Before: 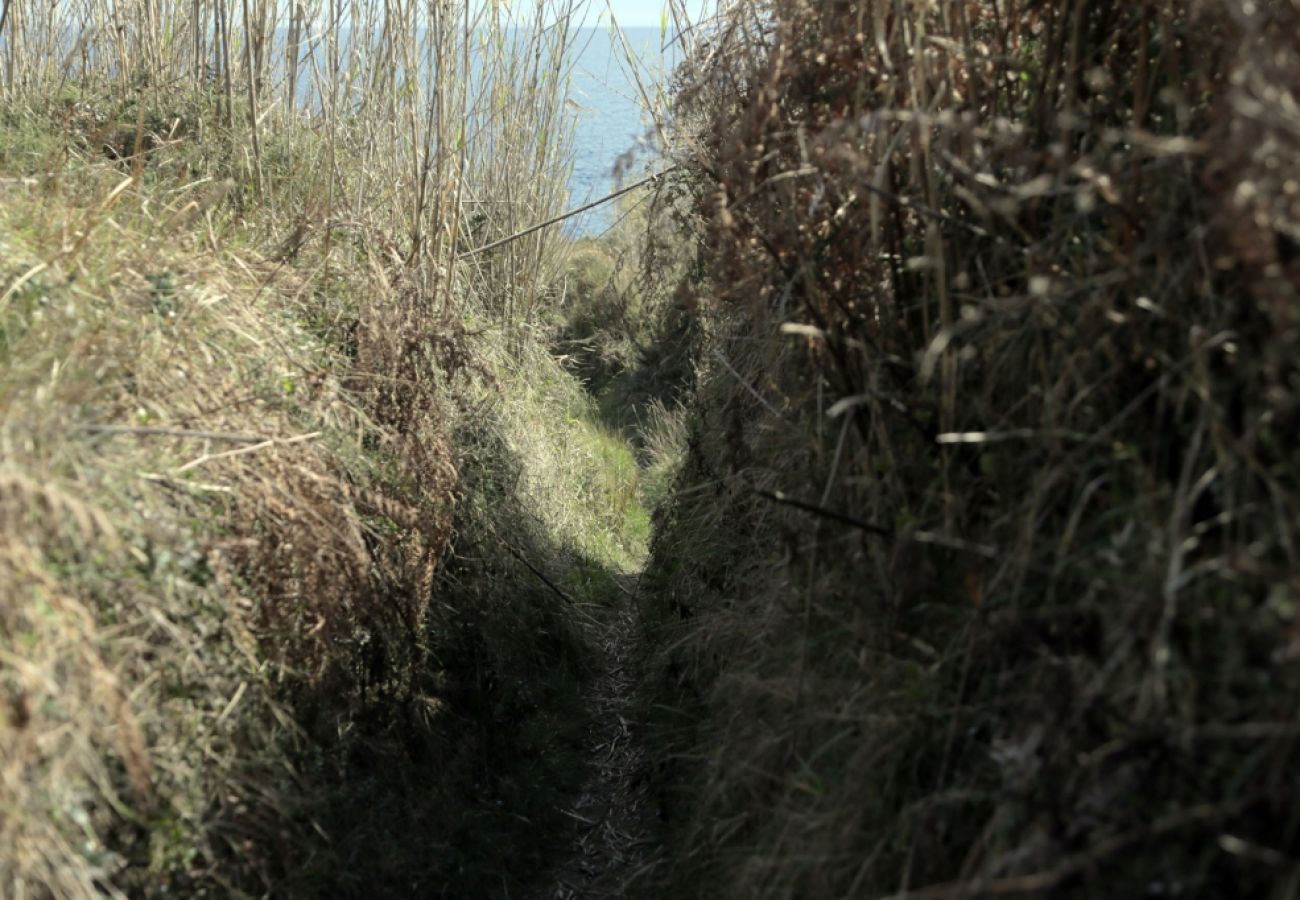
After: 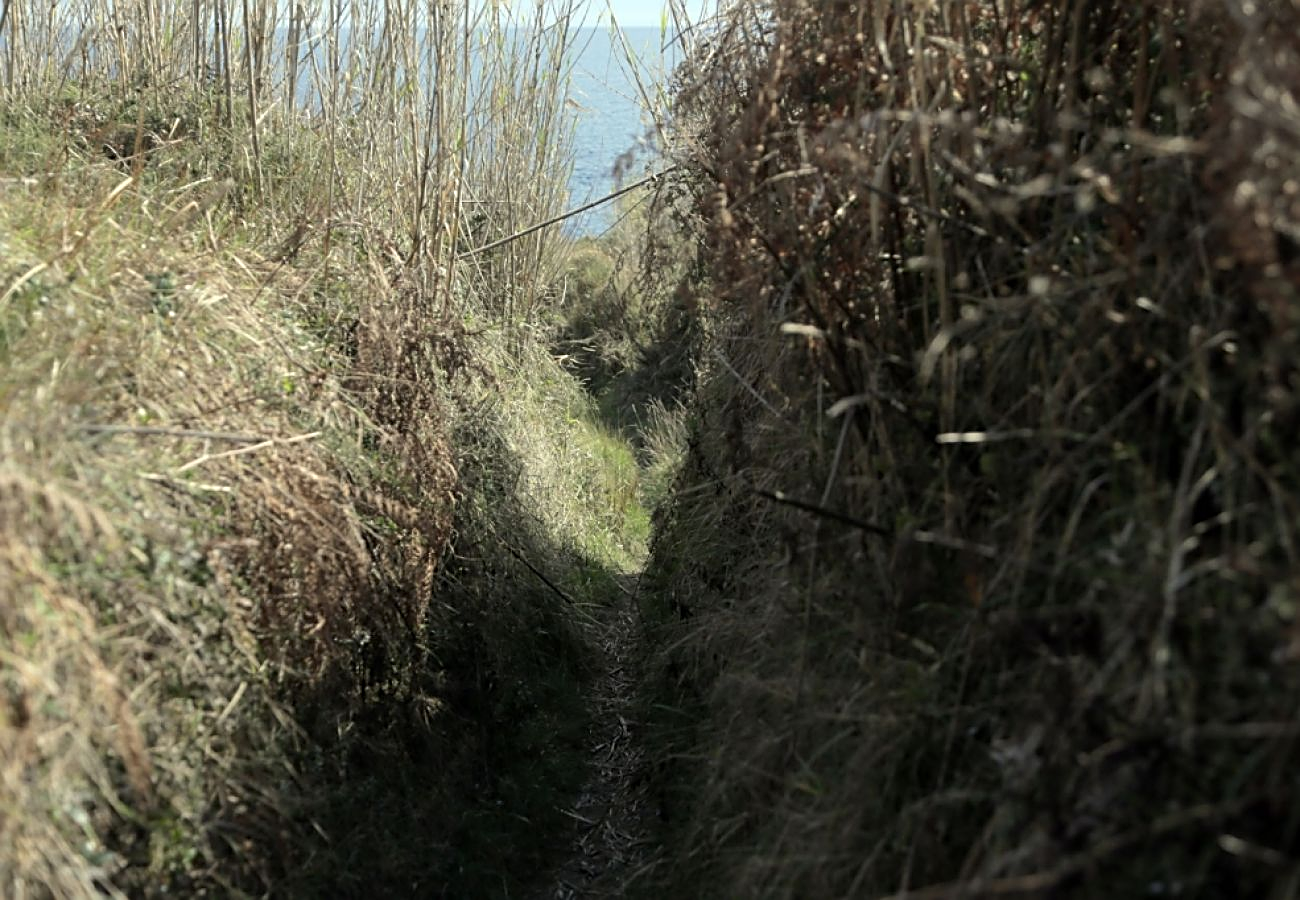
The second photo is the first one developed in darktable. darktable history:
sharpen: amount 0.535
